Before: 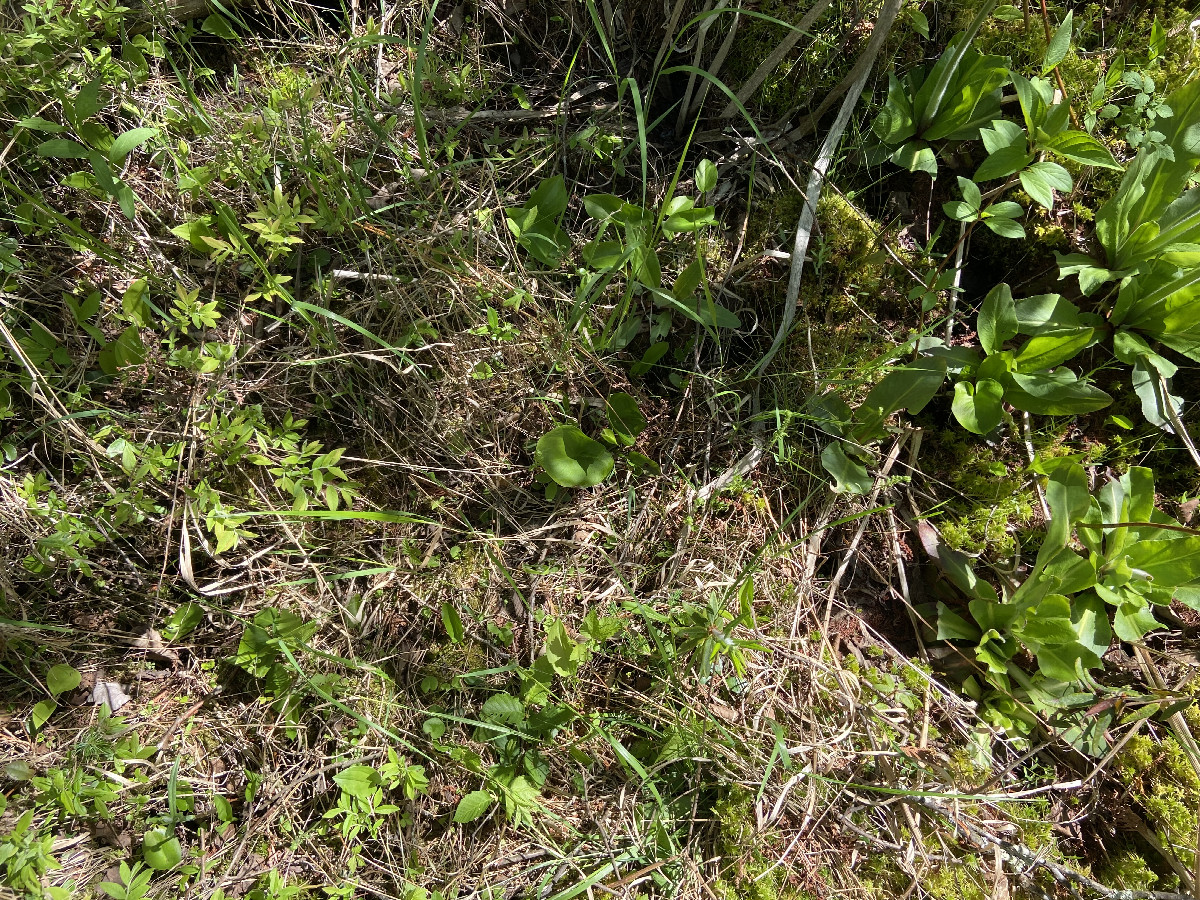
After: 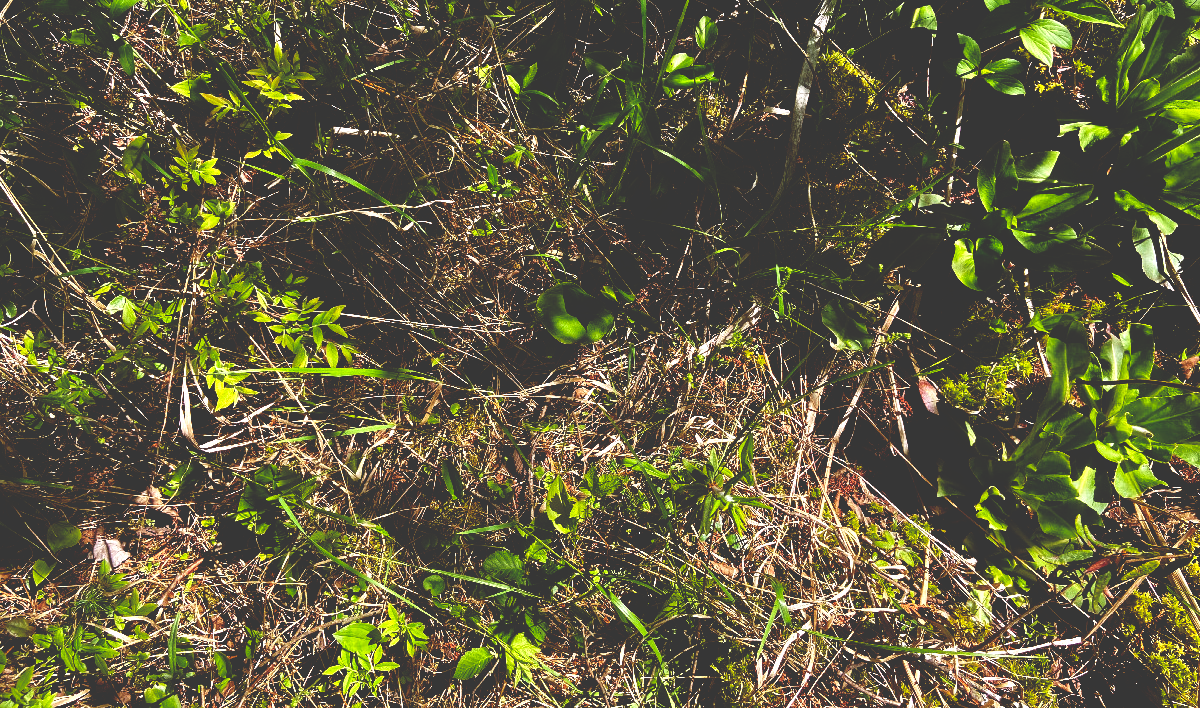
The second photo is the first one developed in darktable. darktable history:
crop and rotate: top 15.938%, bottom 5.333%
color balance rgb: global offset › chroma 0.405%, global offset › hue 35.96°, perceptual saturation grading › global saturation 20%, perceptual saturation grading › highlights -25.883%, perceptual saturation grading › shadows 50.119%, global vibrance 20%
base curve: curves: ch0 [(0, 0.036) (0.083, 0.04) (0.804, 1)], preserve colors none
